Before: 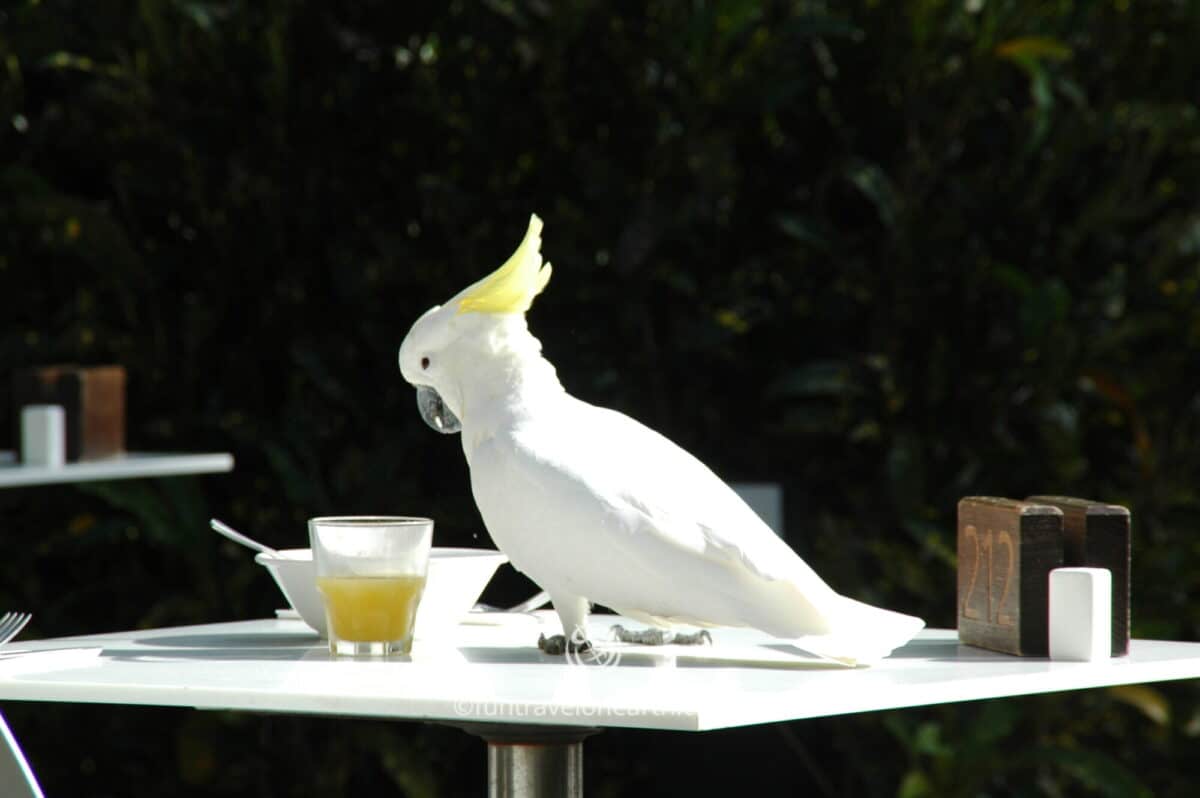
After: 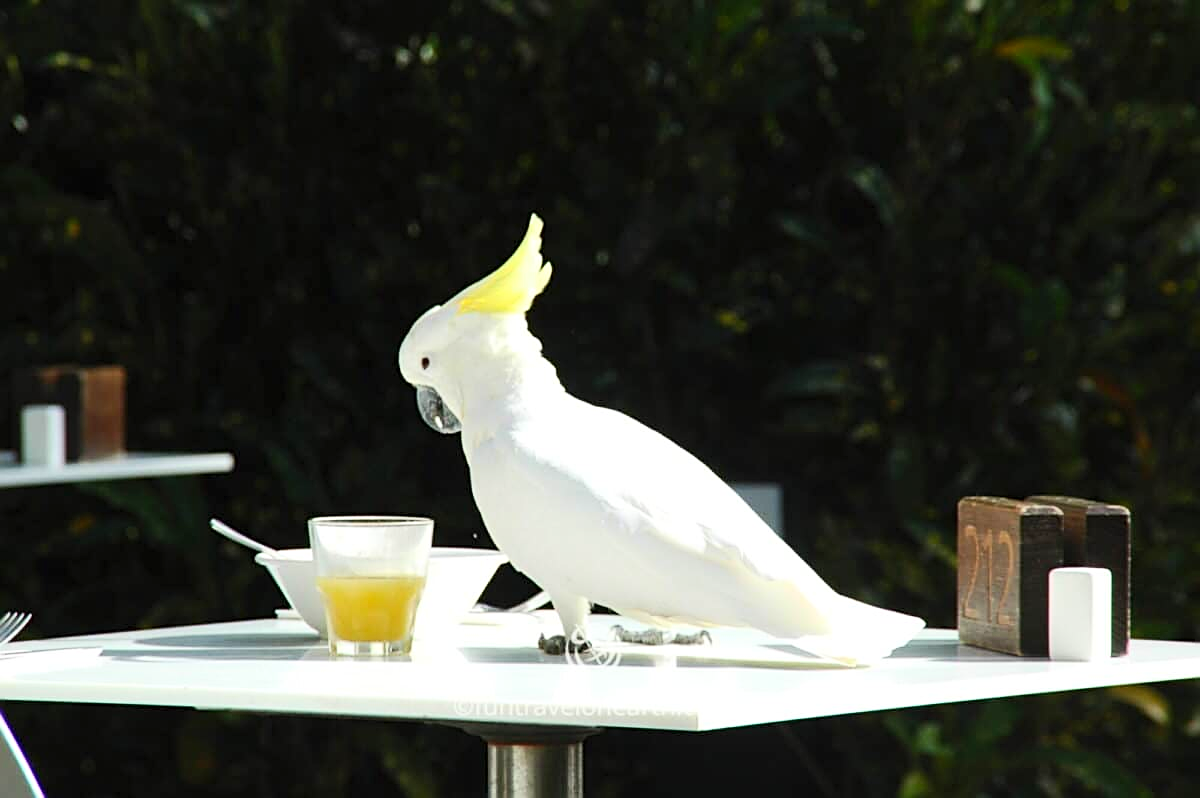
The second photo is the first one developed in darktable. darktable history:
sharpen: on, module defaults
contrast brightness saturation: contrast 0.2, brightness 0.16, saturation 0.22
